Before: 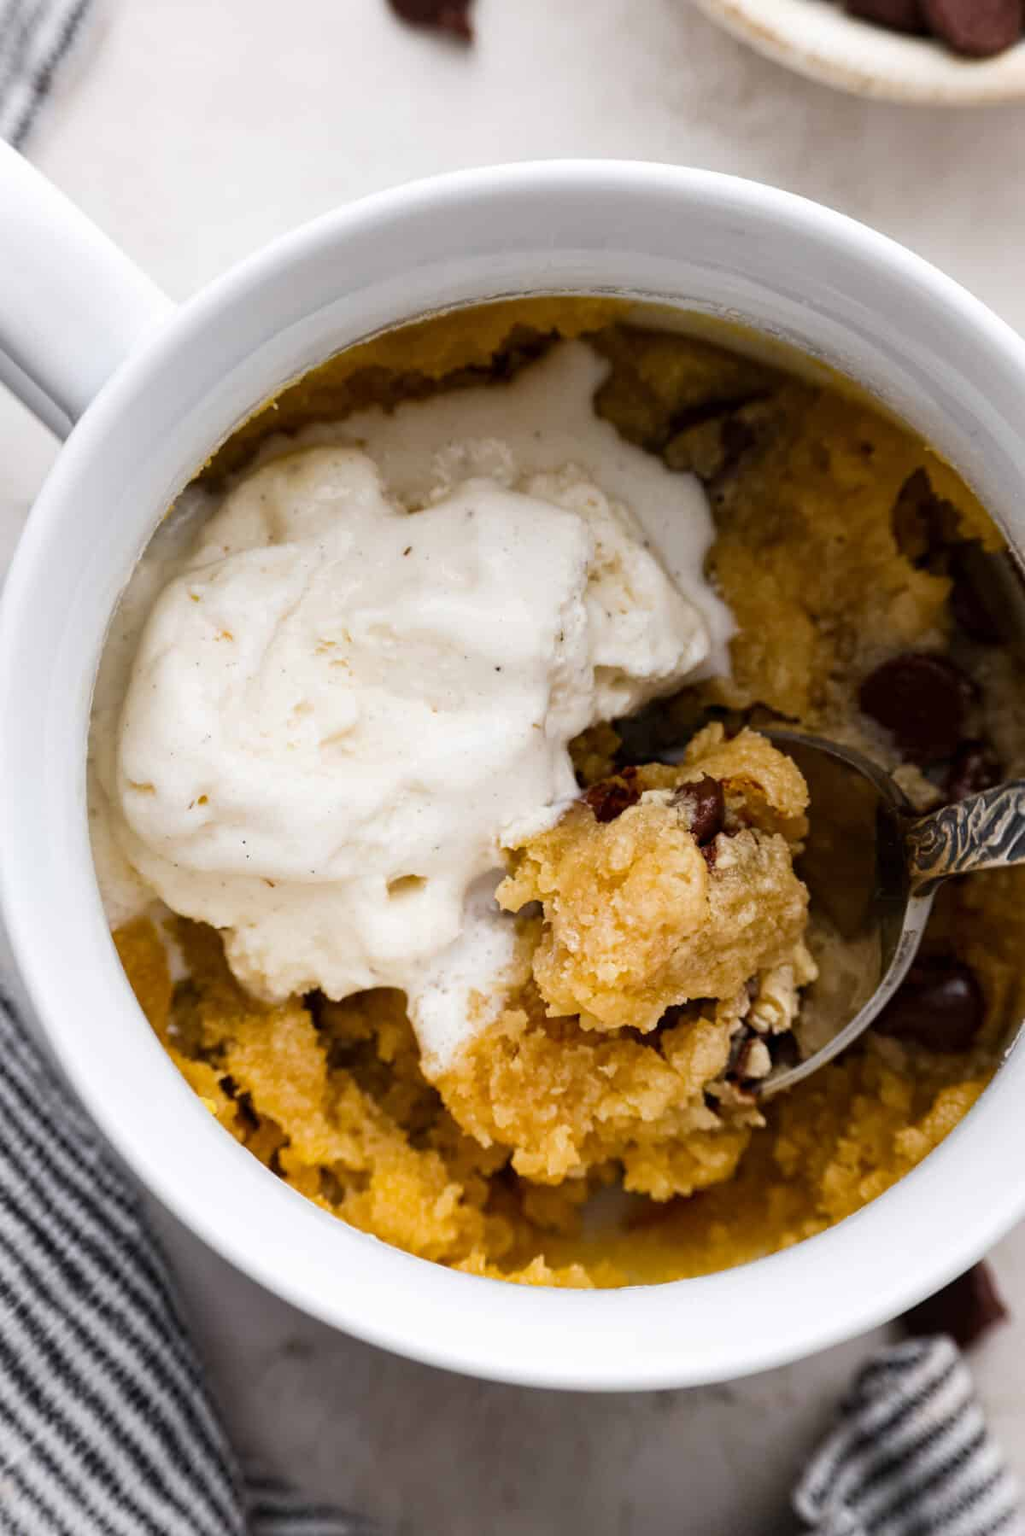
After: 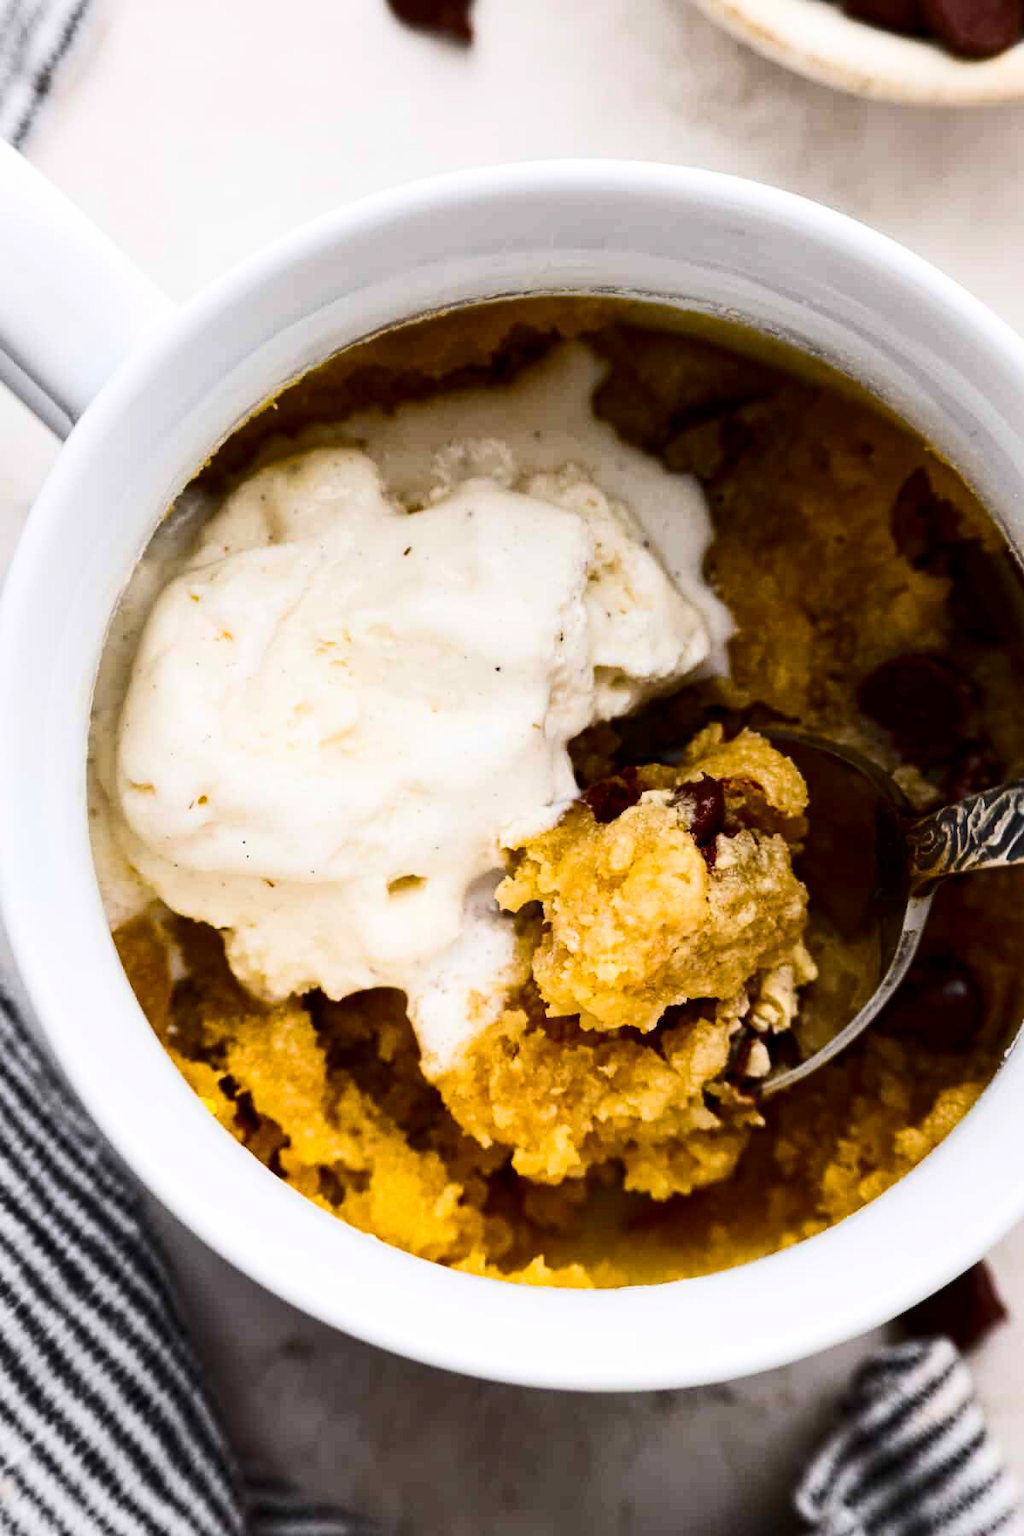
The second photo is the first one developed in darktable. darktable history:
contrast brightness saturation: contrast 0.293
color balance rgb: shadows lift › luminance -10.17%, perceptual saturation grading › global saturation 29.537%
